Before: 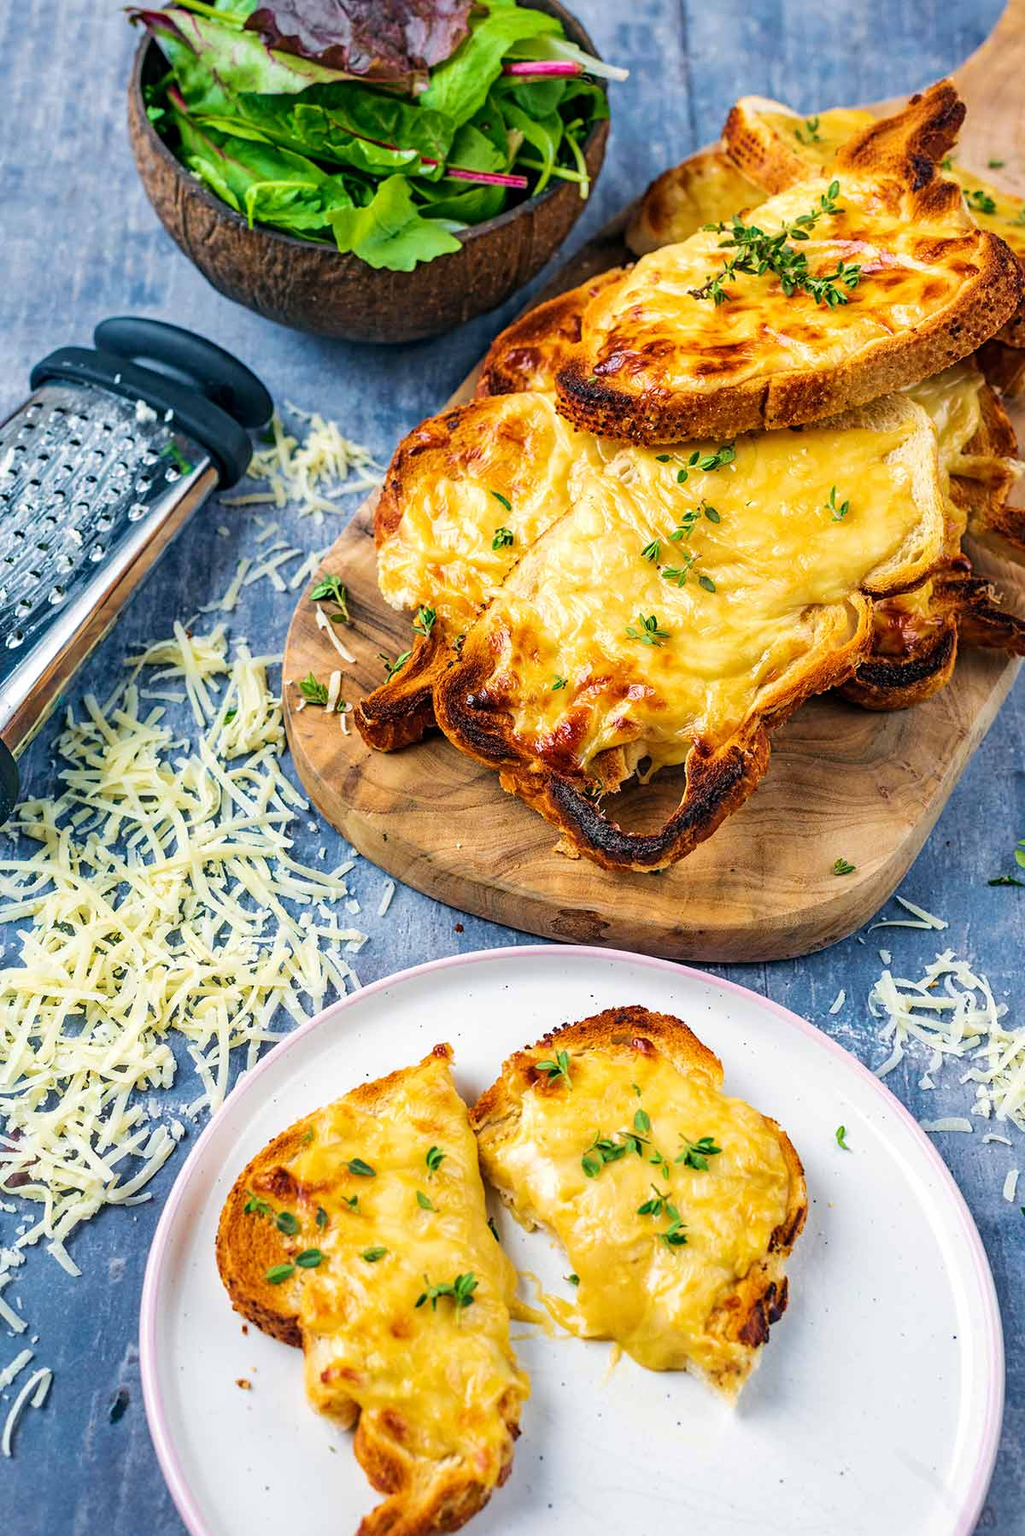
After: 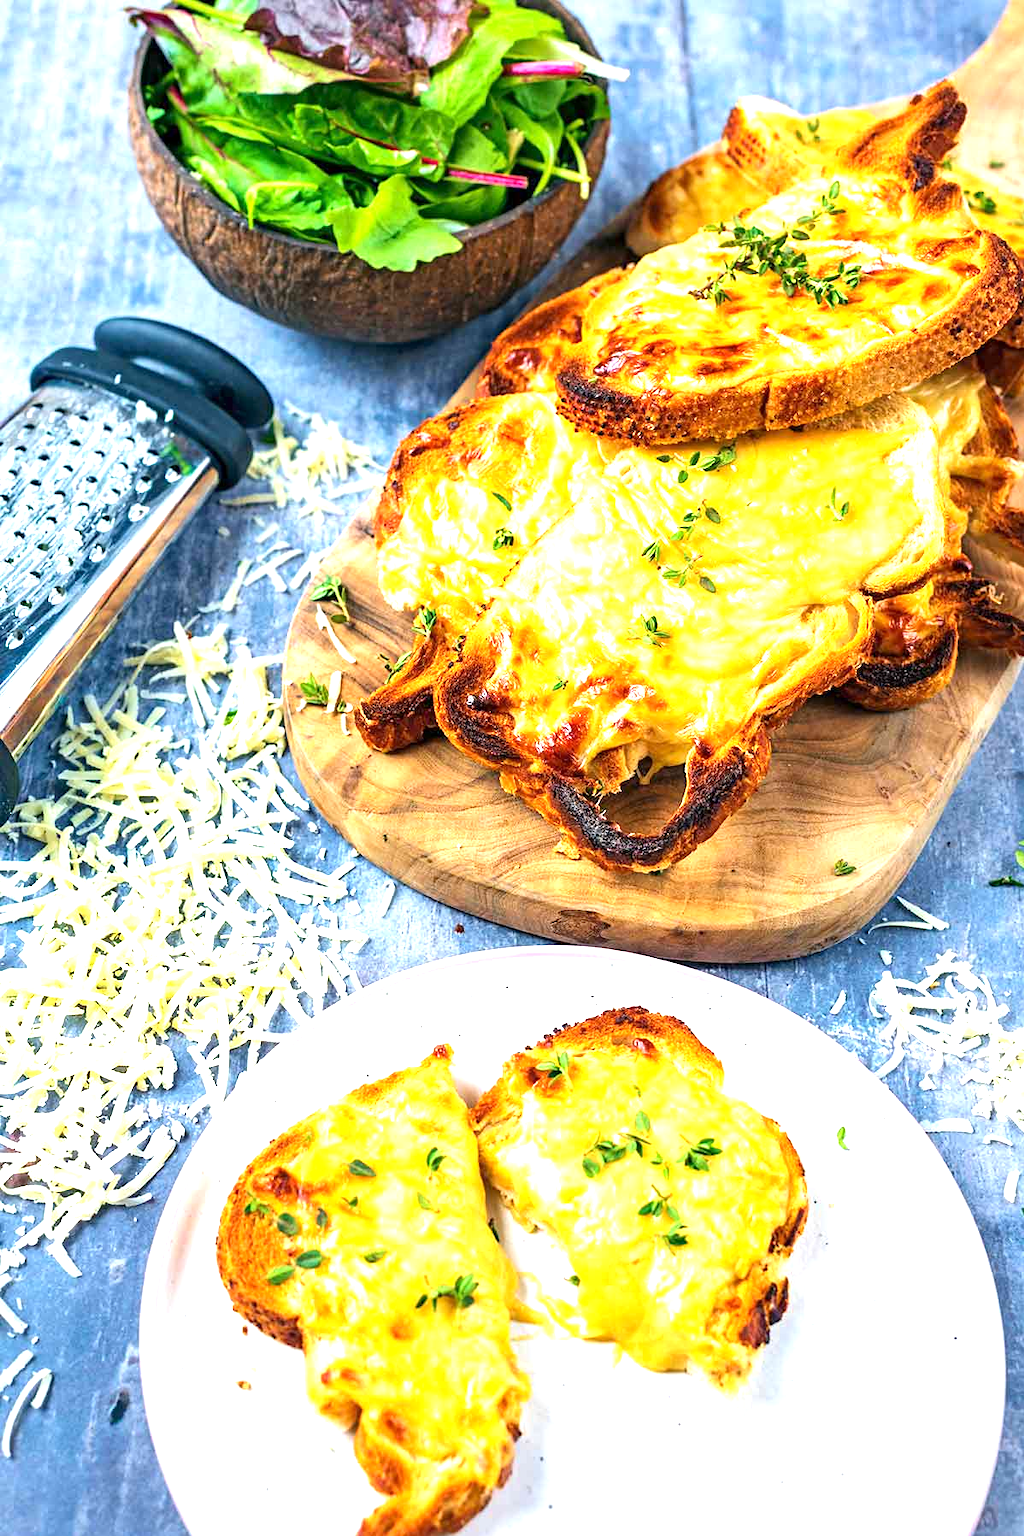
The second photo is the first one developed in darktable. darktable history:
exposure: exposure 1.147 EV, compensate highlight preservation false
